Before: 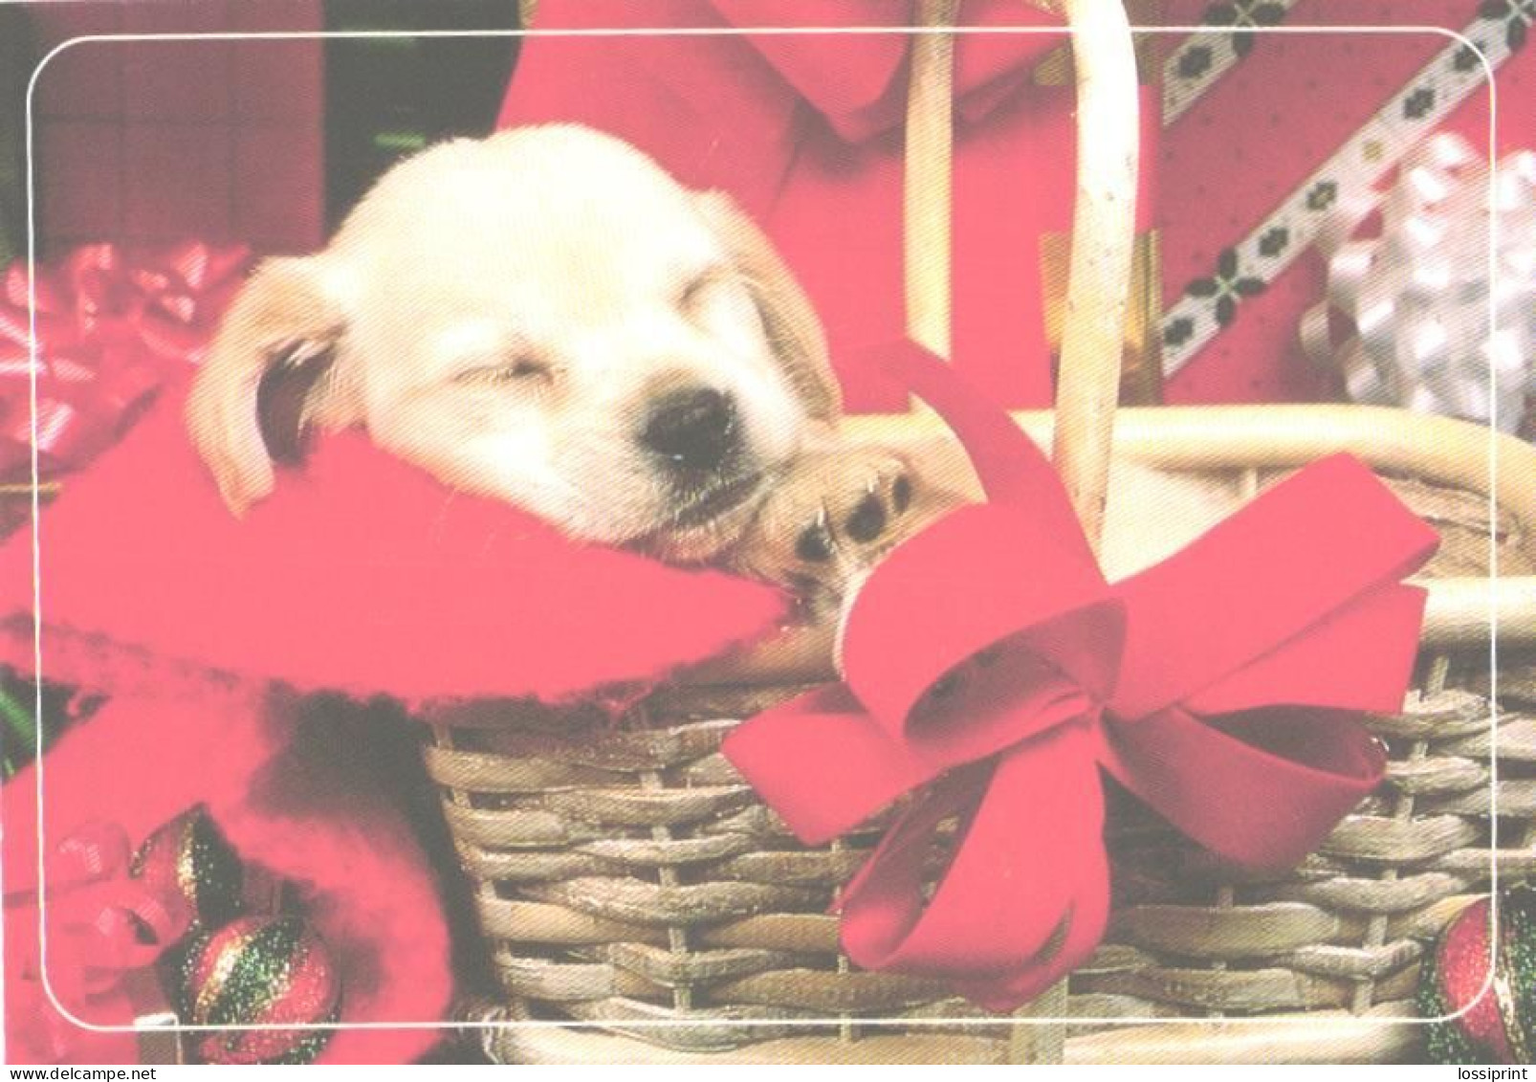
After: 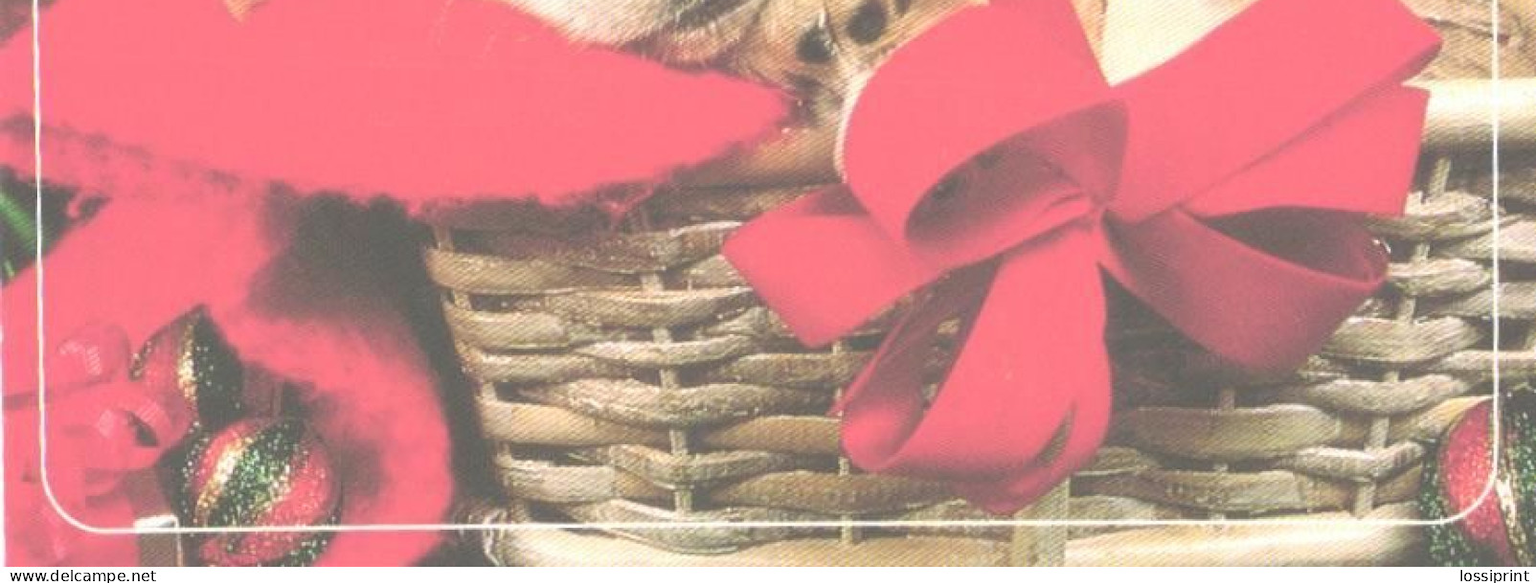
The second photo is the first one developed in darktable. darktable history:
crop and rotate: top 46.109%, right 0.093%
